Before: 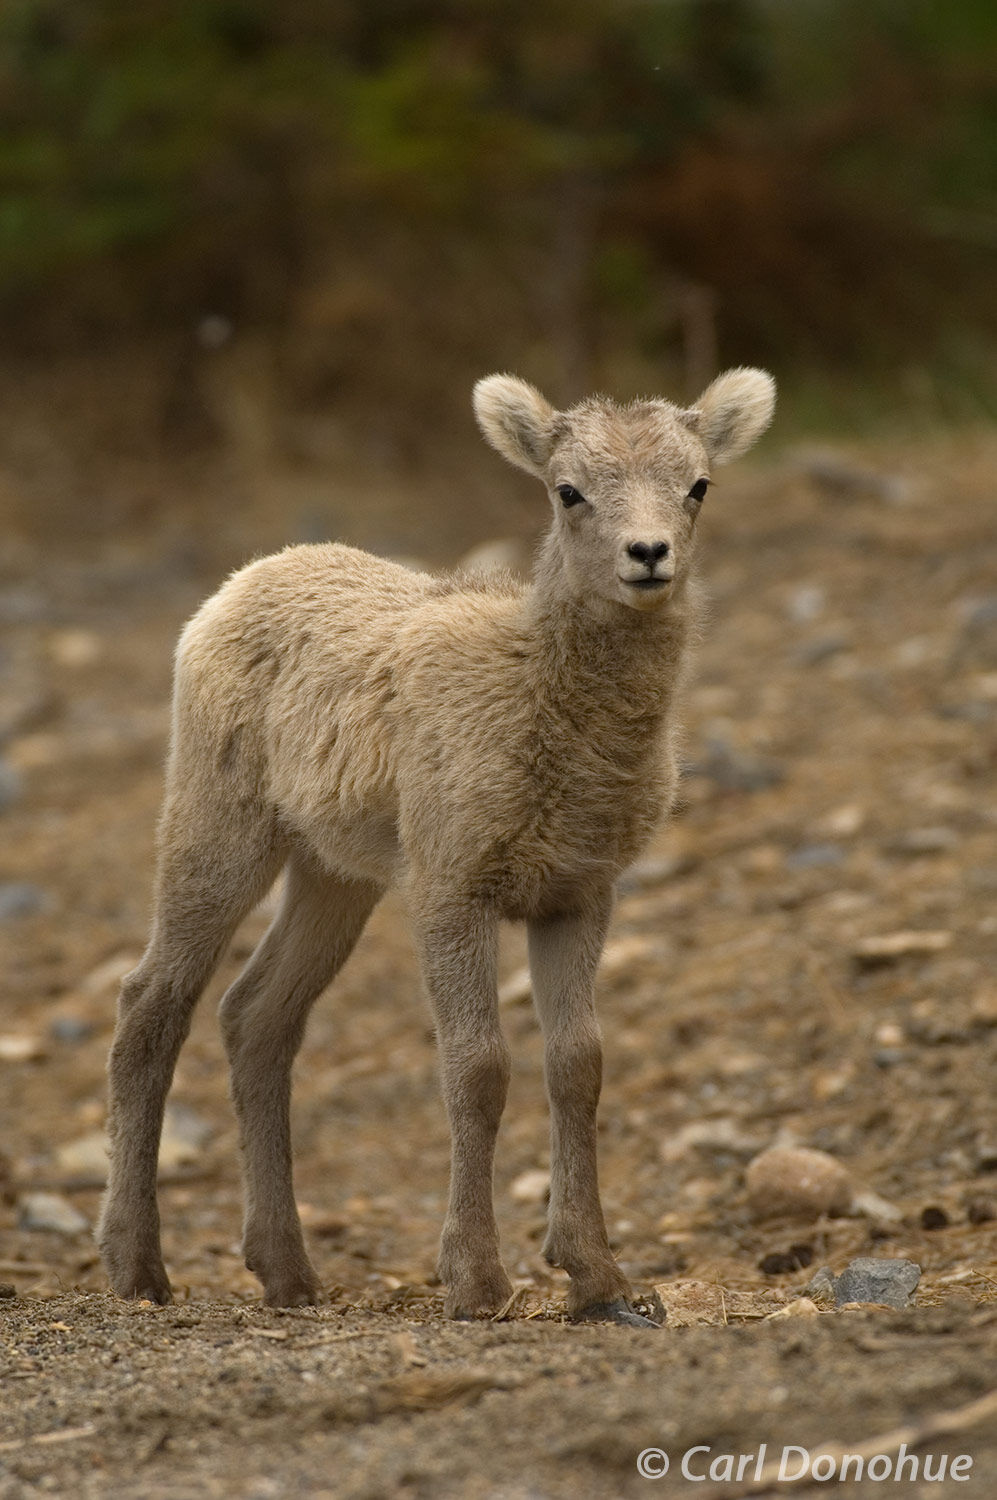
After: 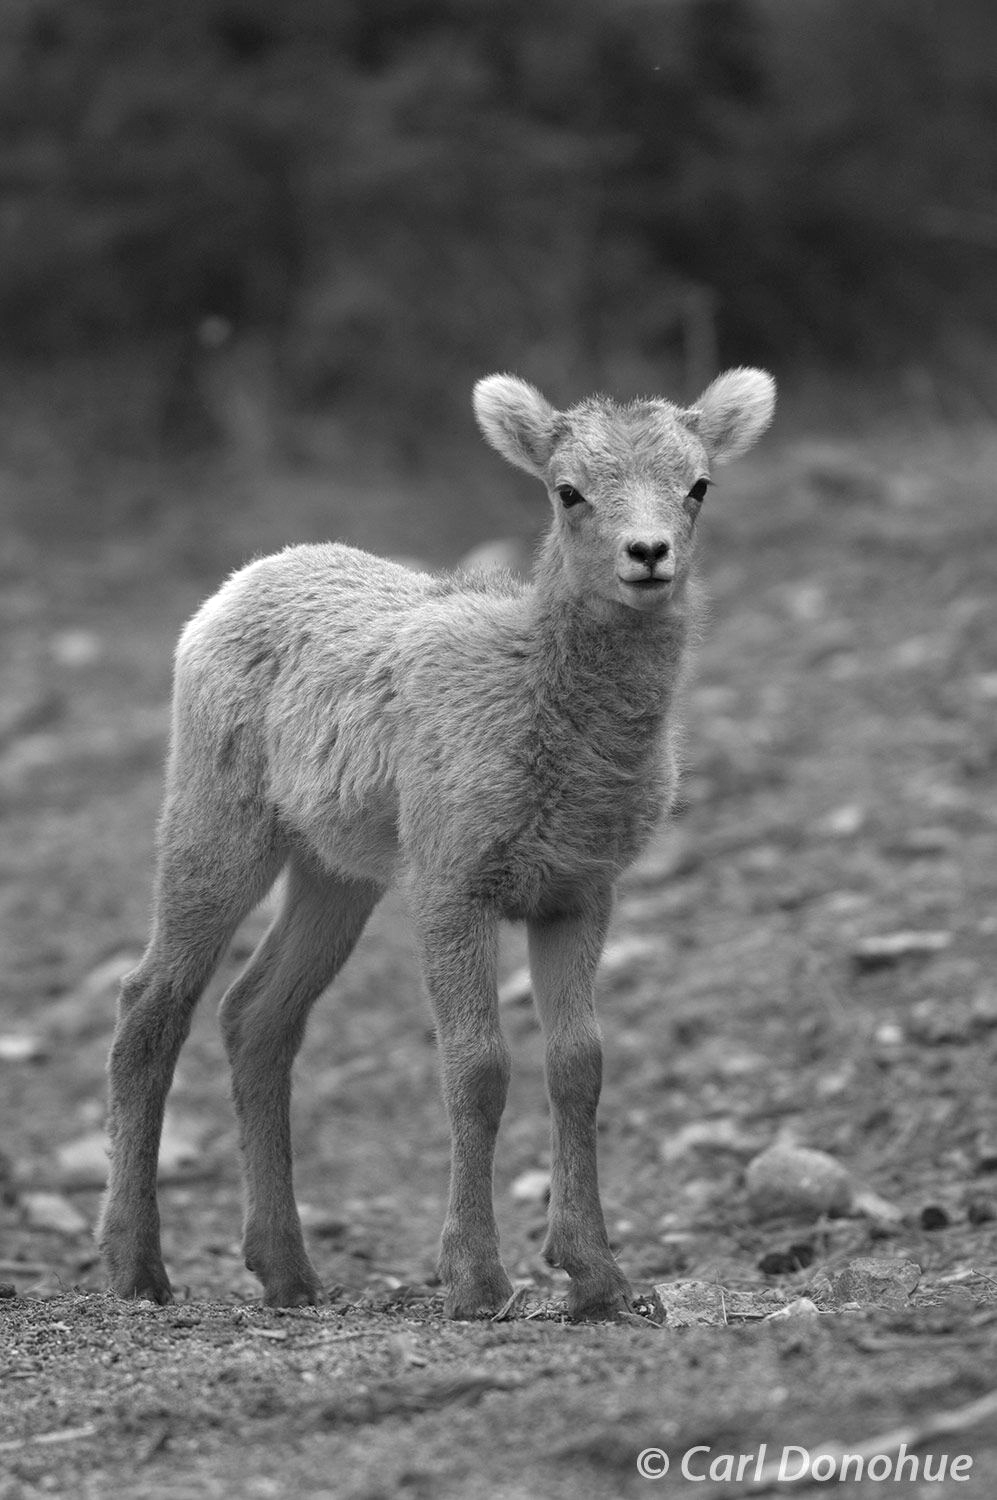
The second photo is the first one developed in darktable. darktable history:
color balance rgb: perceptual saturation grading › global saturation 36%, perceptual brilliance grading › global brilliance 10%, global vibrance 20%
shadows and highlights: shadows 25, highlights -25
monochrome: on, module defaults
